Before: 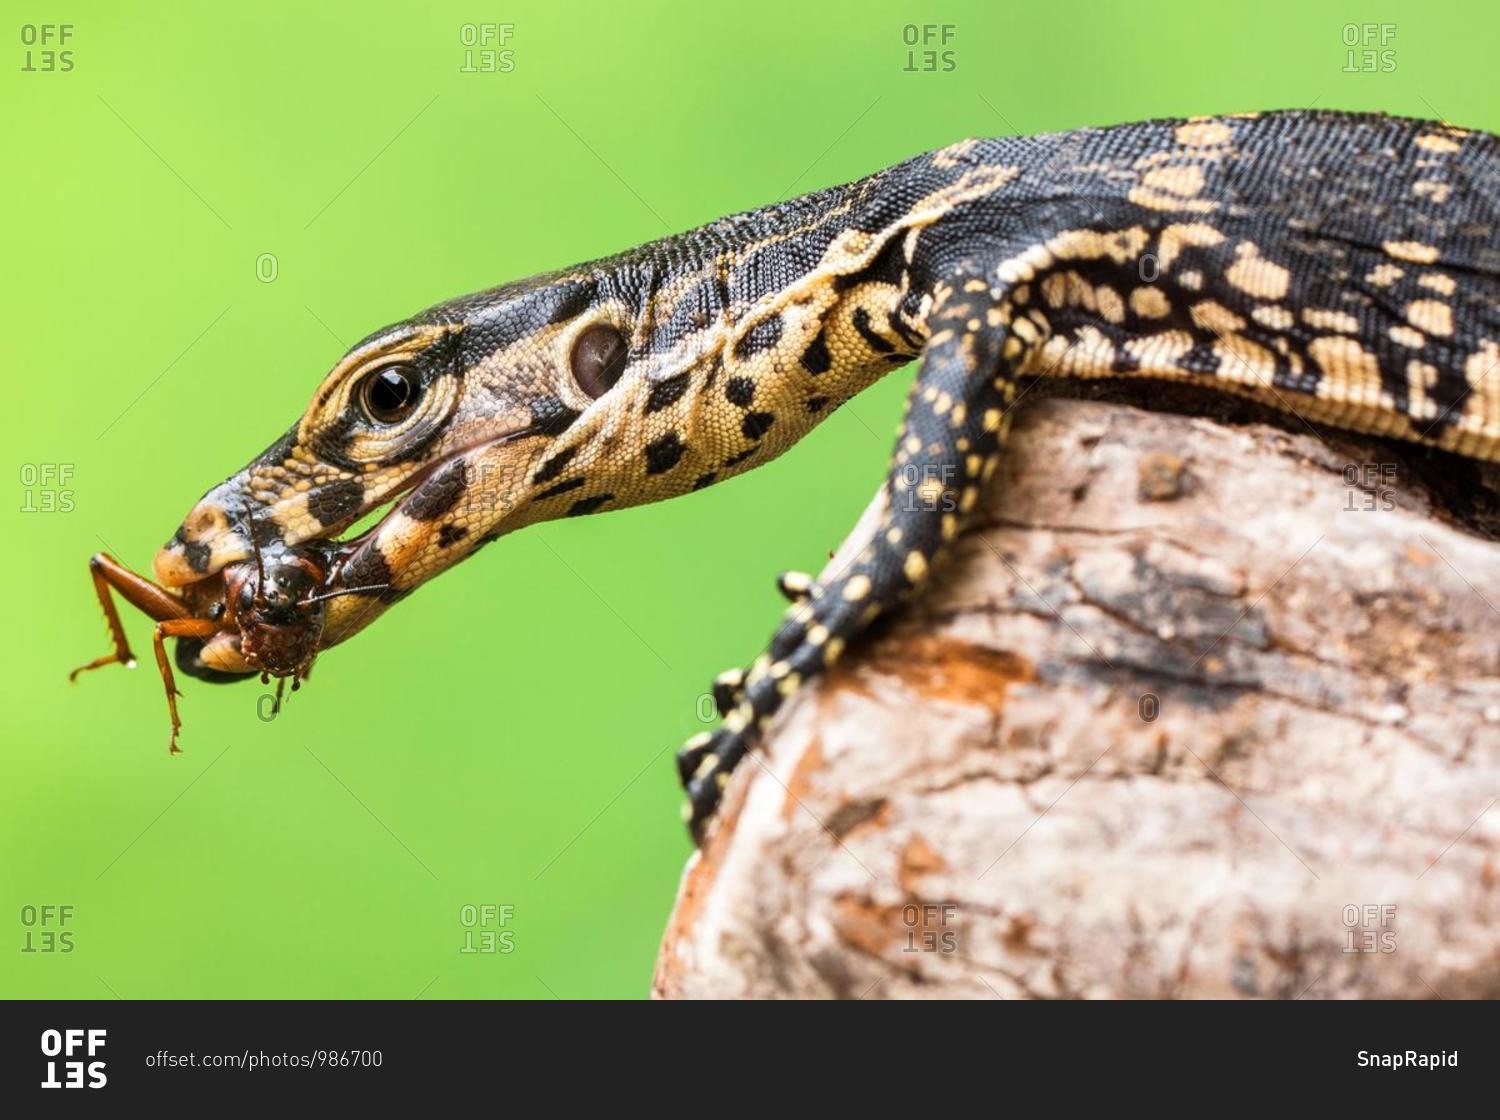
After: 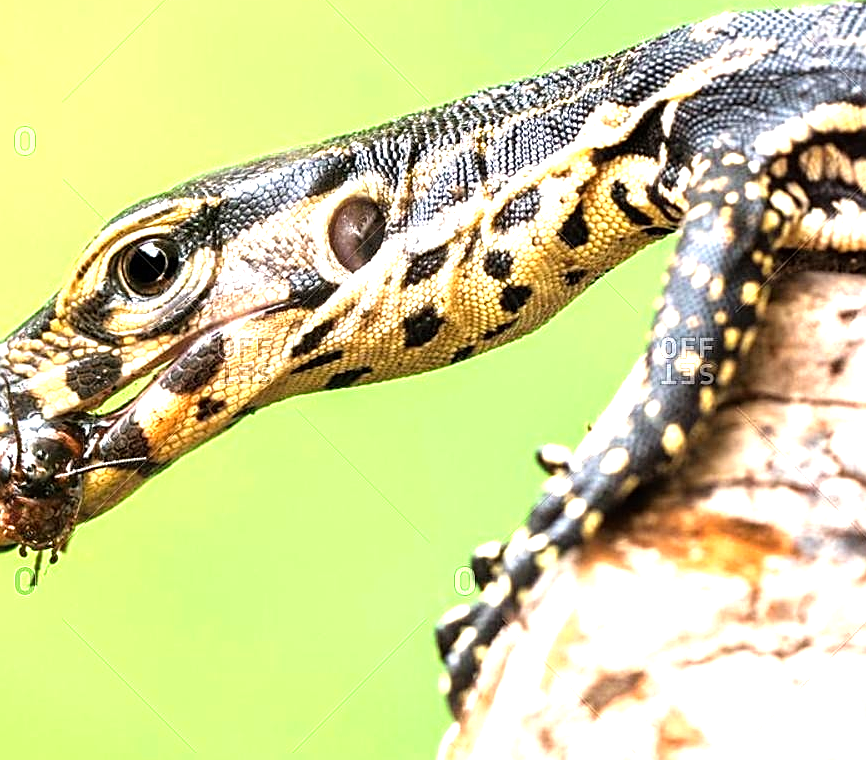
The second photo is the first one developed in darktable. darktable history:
tone equalizer: -8 EV -0.744 EV, -7 EV -0.681 EV, -6 EV -0.573 EV, -5 EV -0.388 EV, -3 EV 0.391 EV, -2 EV 0.6 EV, -1 EV 0.681 EV, +0 EV 0.758 EV
sharpen: on, module defaults
exposure: exposure 0.495 EV, compensate exposure bias true, compensate highlight preservation false
crop: left 16.185%, top 11.391%, right 26.044%, bottom 20.719%
